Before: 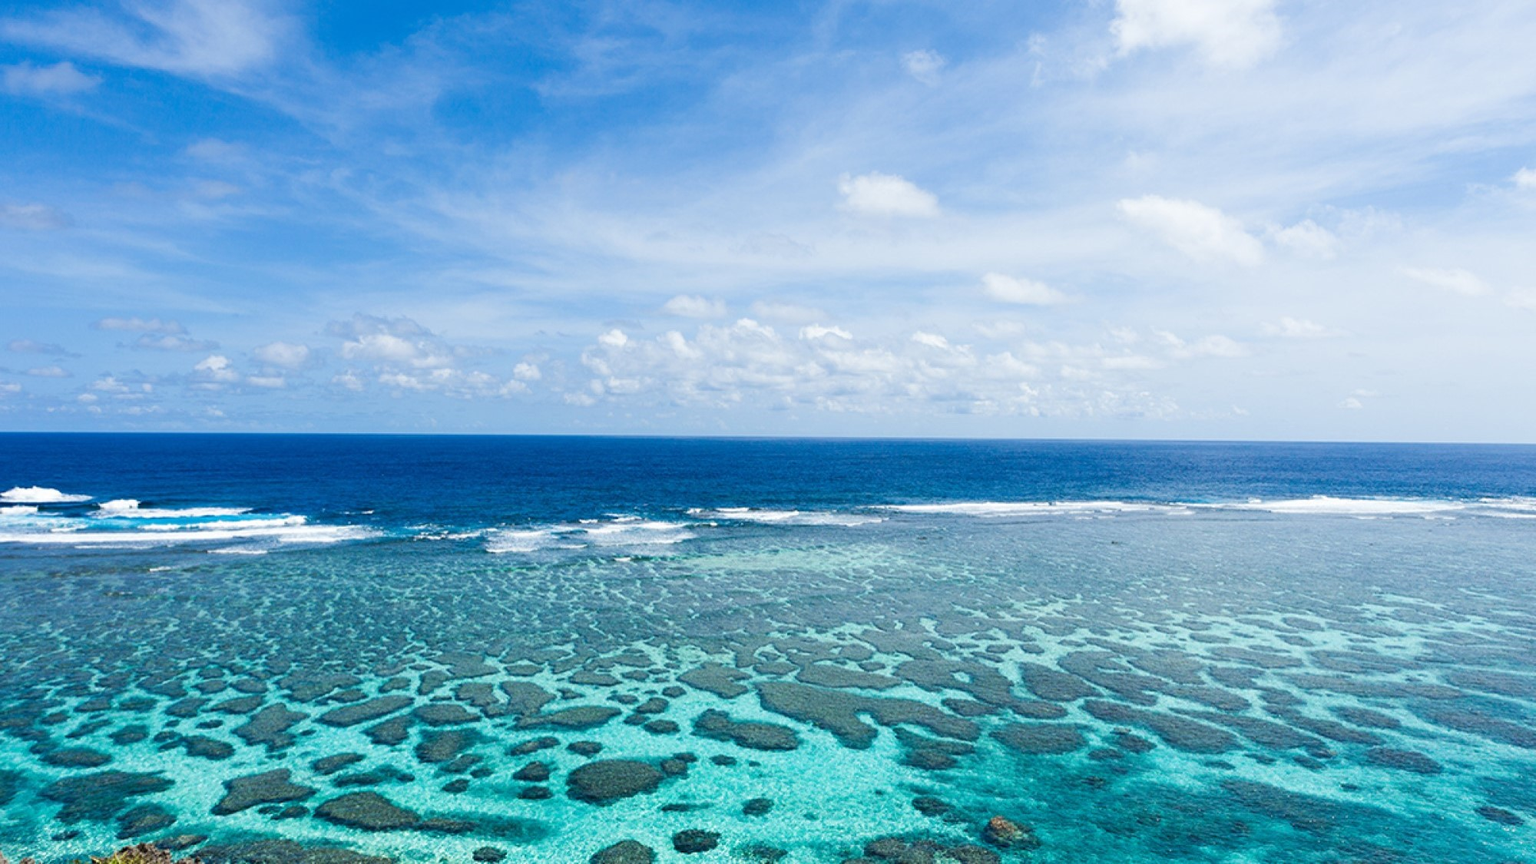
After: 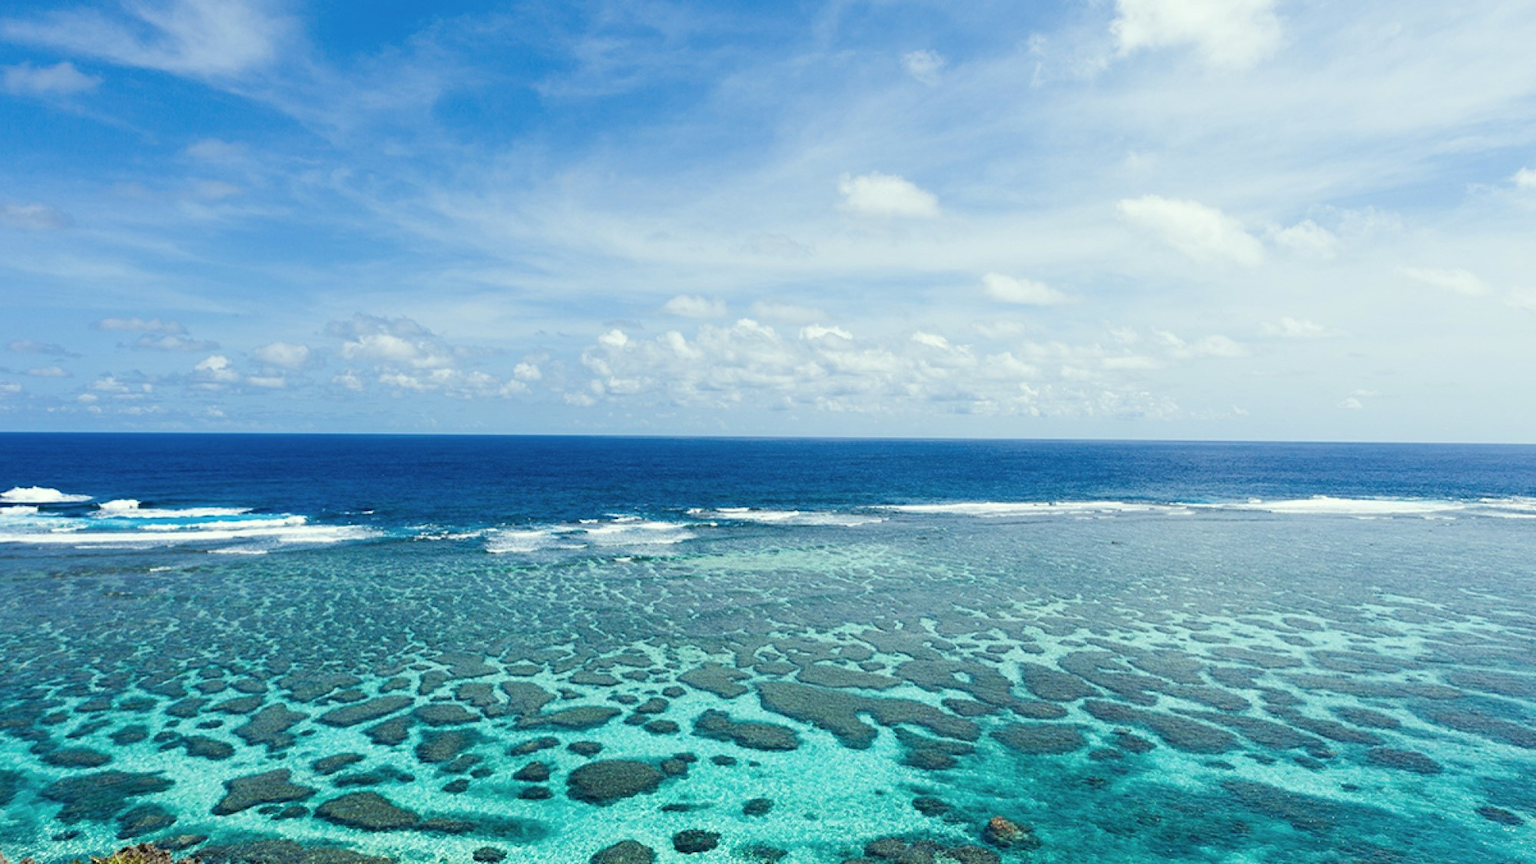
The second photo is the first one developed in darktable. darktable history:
color correction: highlights a* -4.53, highlights b* 5.05, saturation 0.943
